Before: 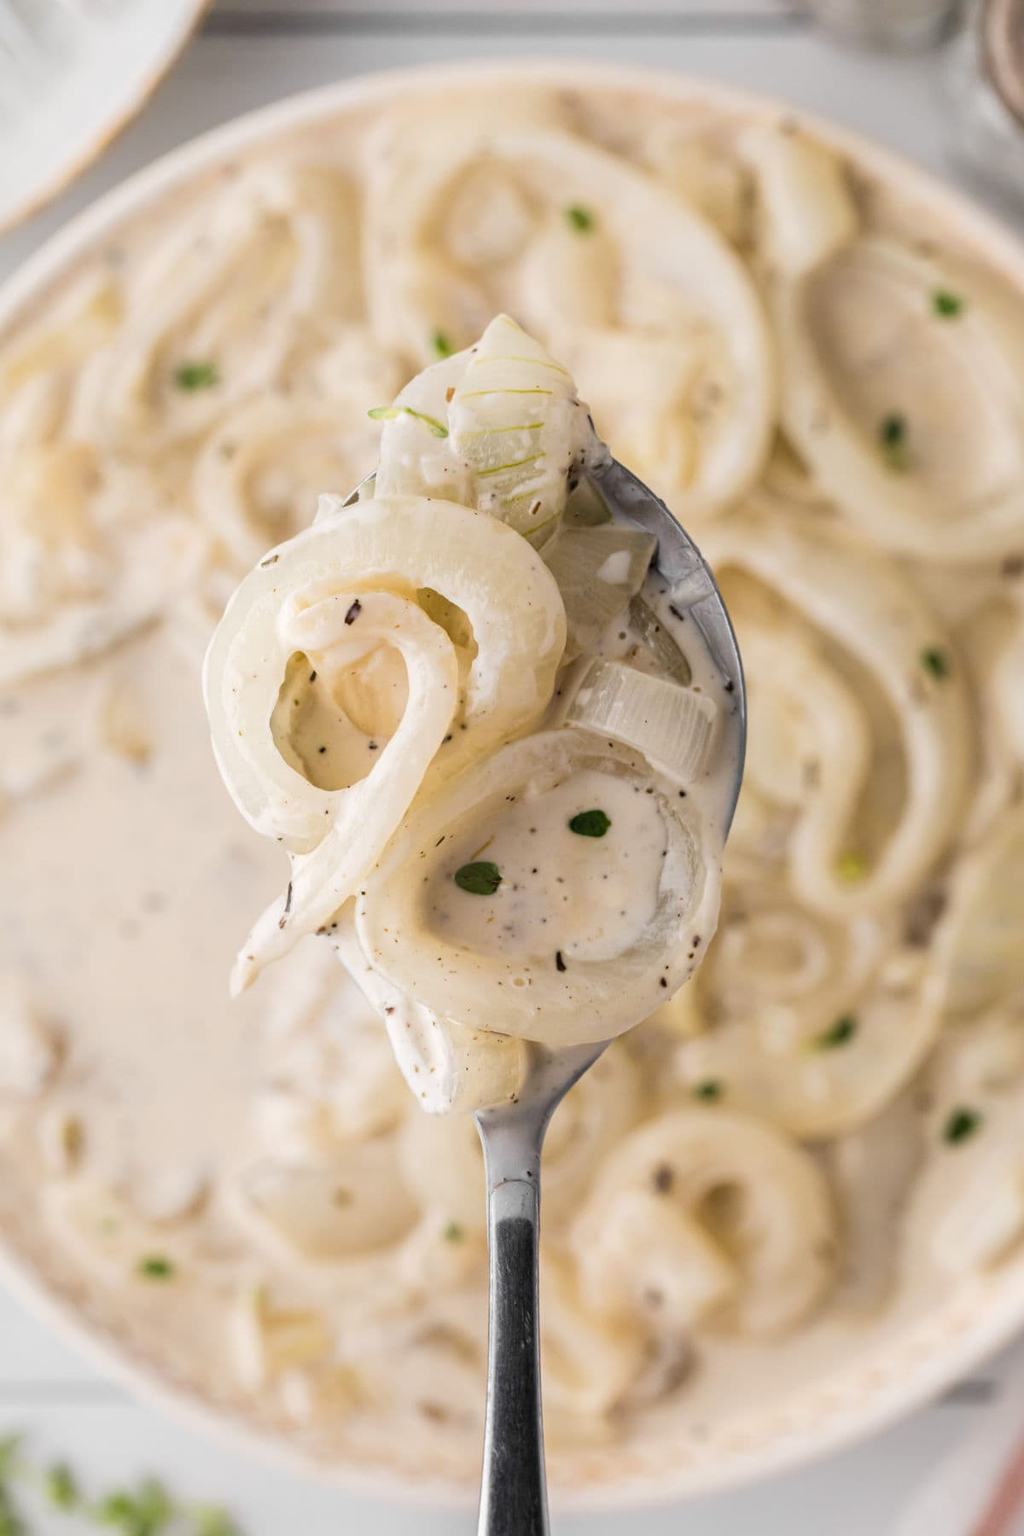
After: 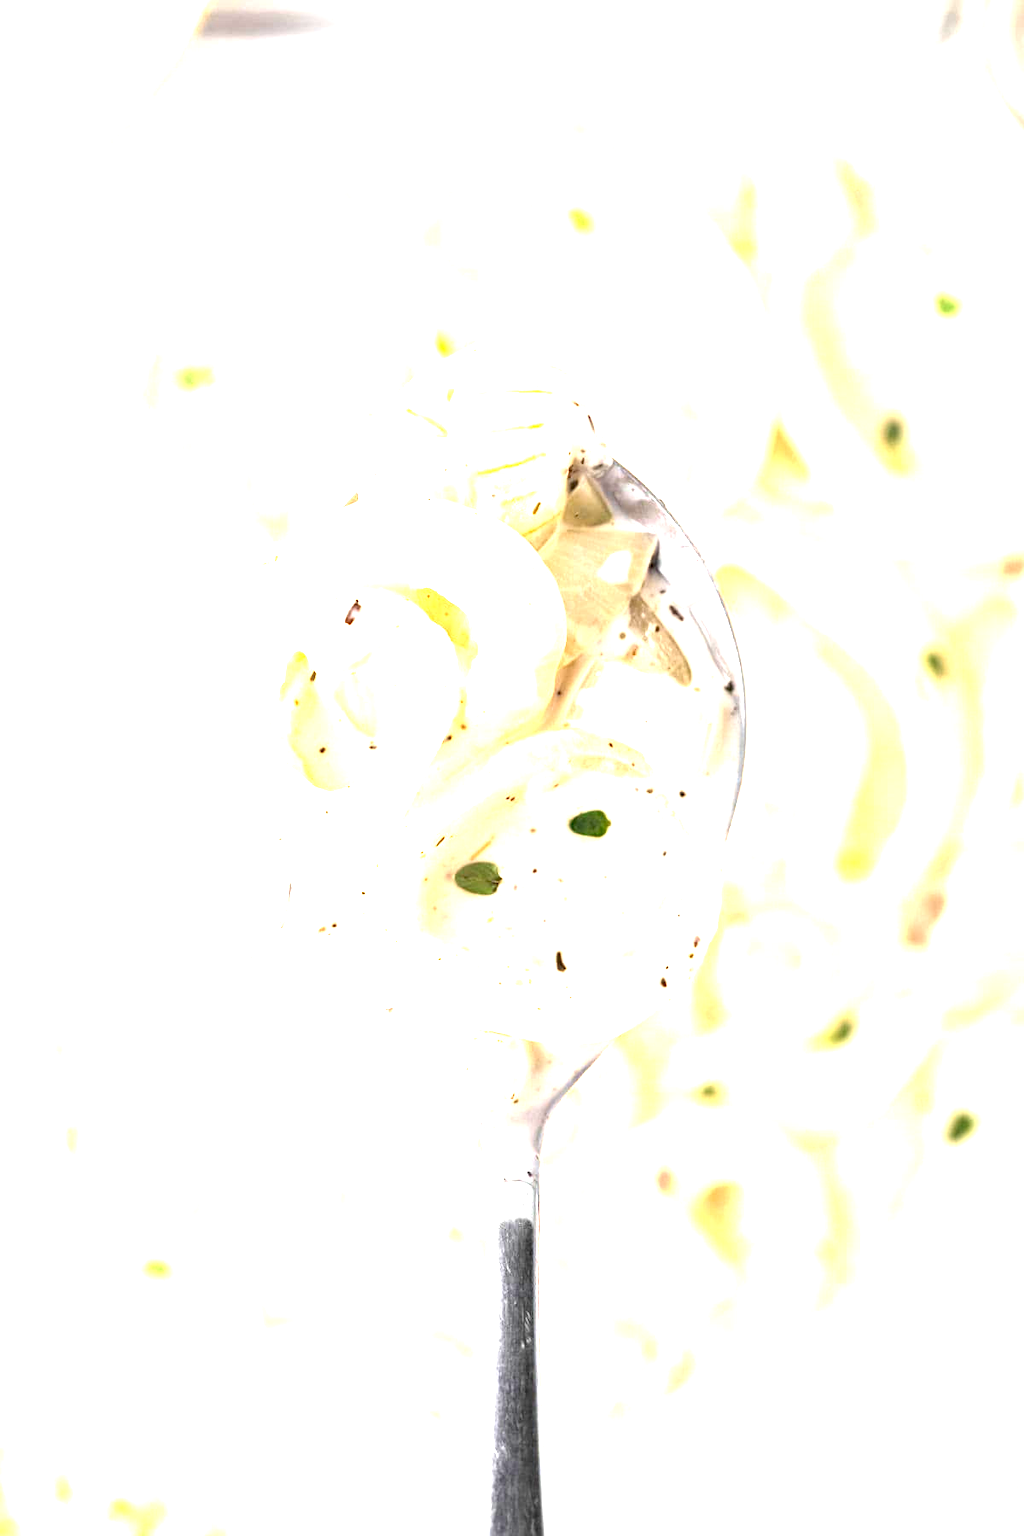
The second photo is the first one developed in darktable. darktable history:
exposure: black level correction 0.001, exposure 2.663 EV, compensate exposure bias true, compensate highlight preservation false
